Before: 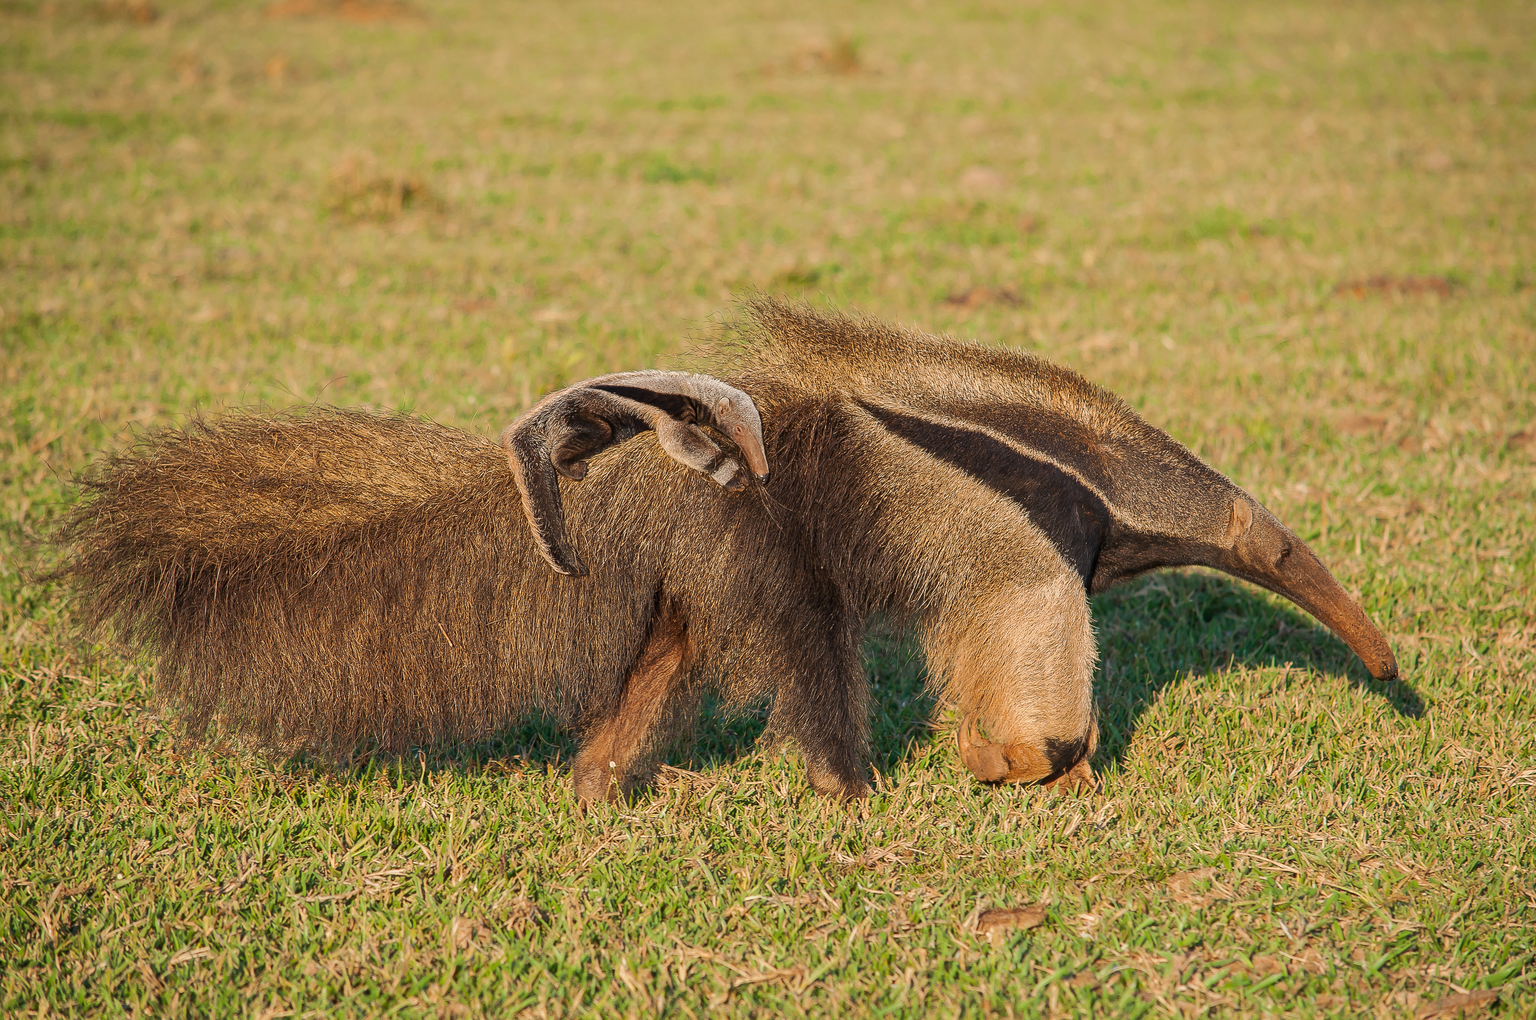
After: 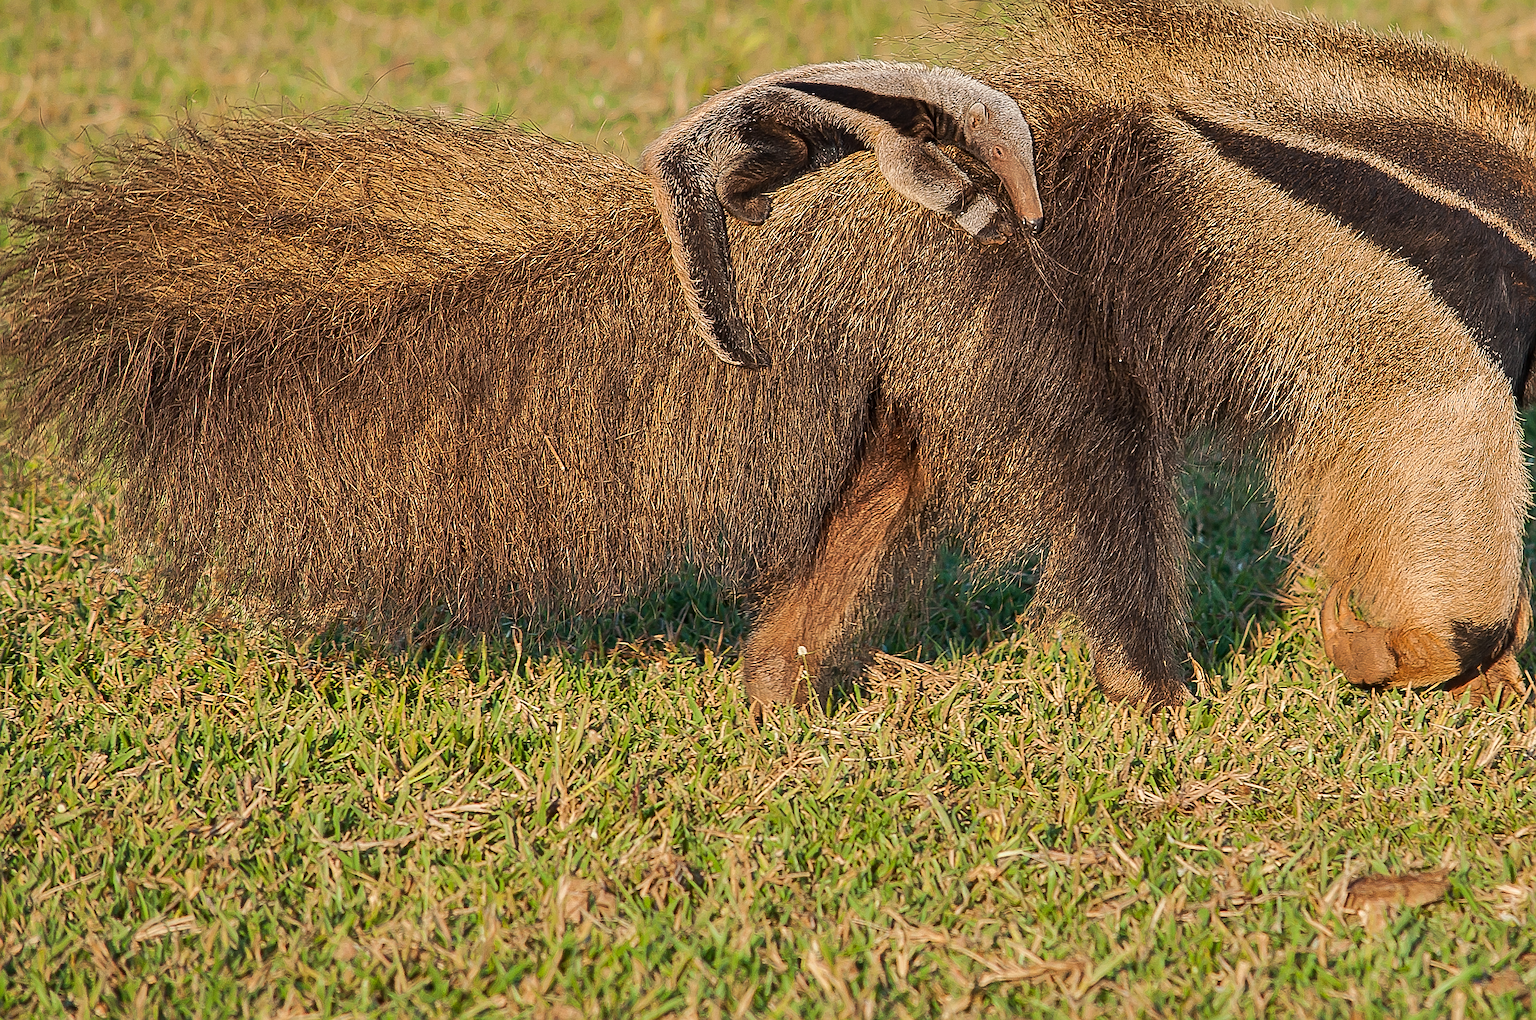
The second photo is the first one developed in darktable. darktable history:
crop and rotate: angle -0.82°, left 3.85%, top 31.828%, right 27.992%
shadows and highlights: soften with gaussian
sharpen: radius 1.967
